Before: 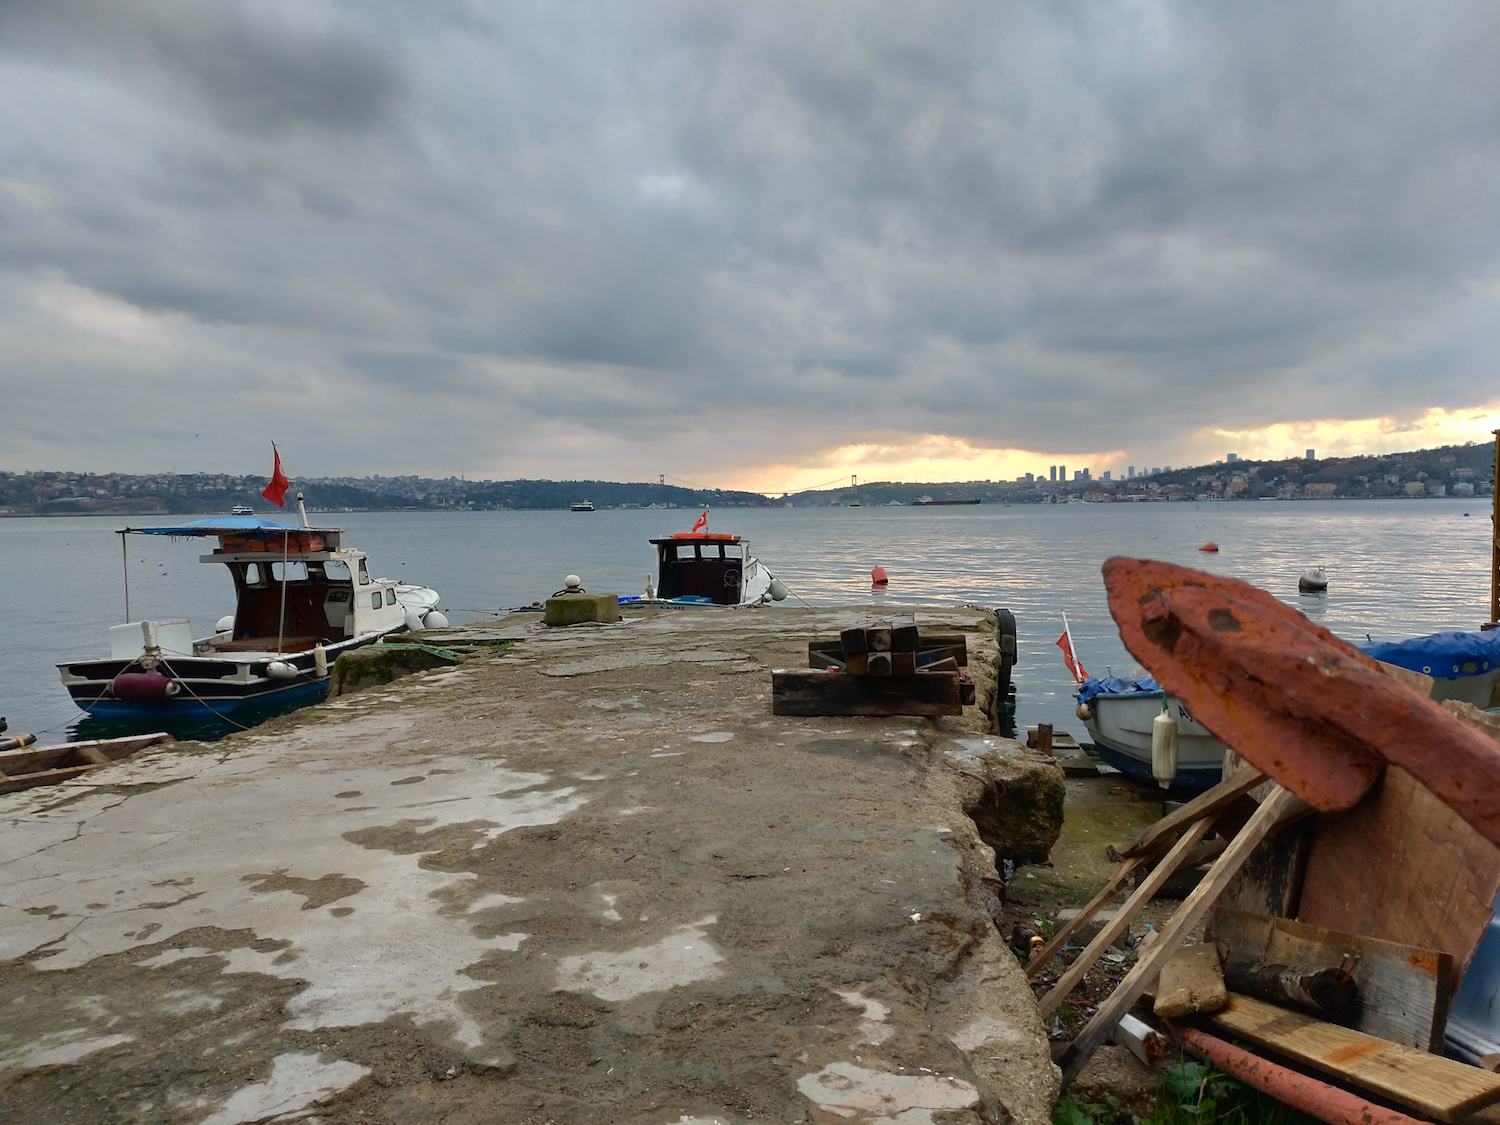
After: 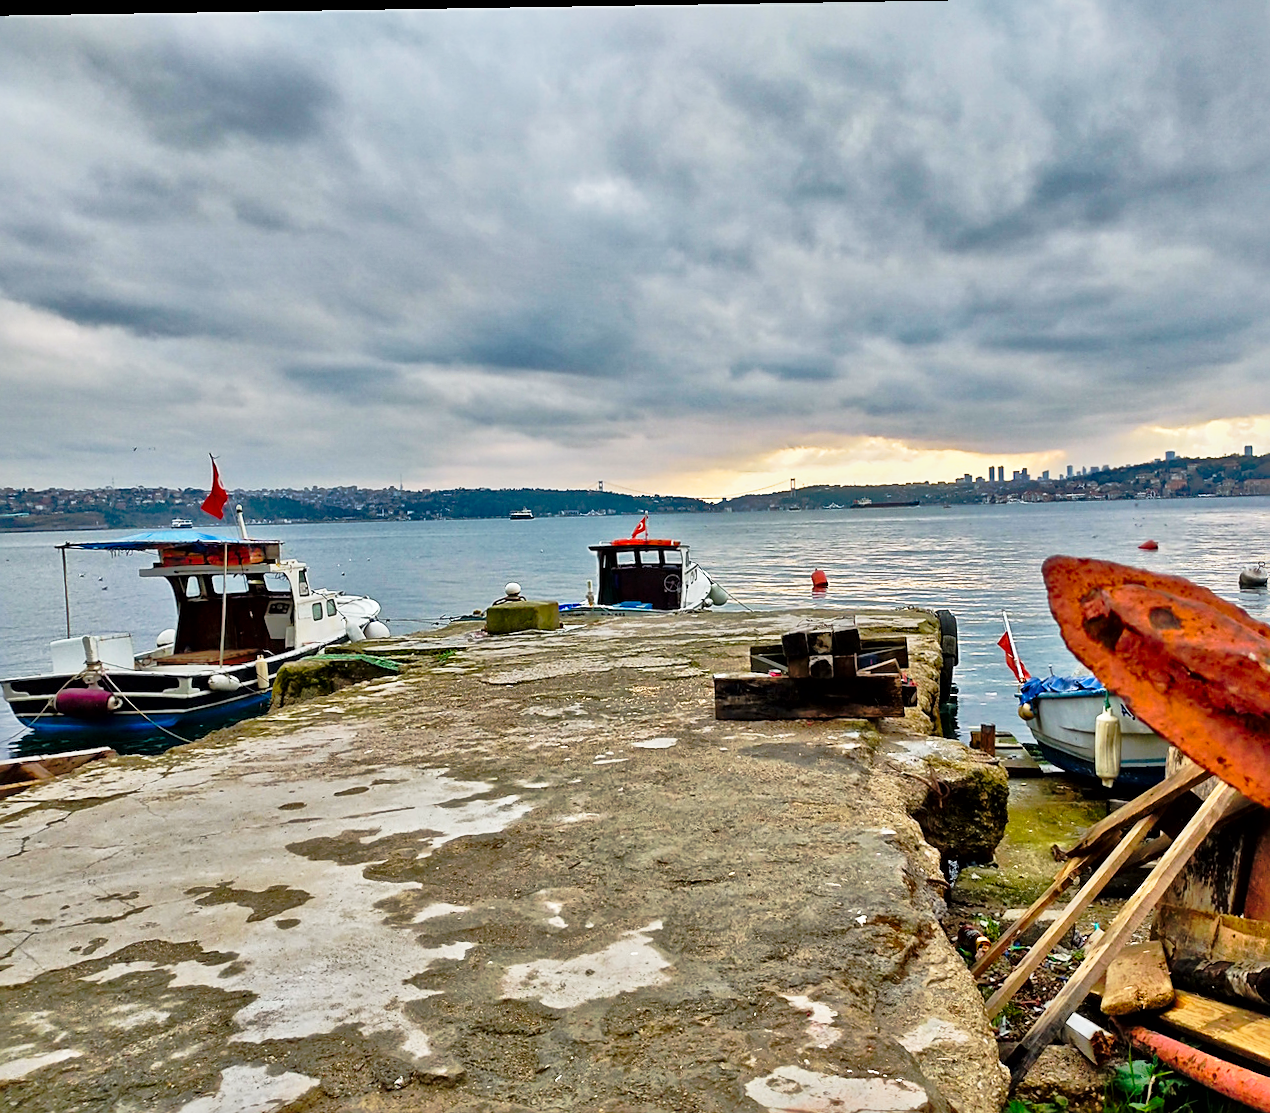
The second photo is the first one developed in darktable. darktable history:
local contrast: mode bilateral grid, contrast 21, coarseness 19, detail 163%, midtone range 0.2
sharpen: on, module defaults
shadows and highlights: soften with gaussian
exposure: compensate exposure bias true, compensate highlight preservation false
tone curve: curves: ch0 [(0, 0) (0.081, 0.044) (0.192, 0.125) (0.283, 0.238) (0.416, 0.449) (0.495, 0.524) (0.661, 0.756) (0.788, 0.87) (1, 0.951)]; ch1 [(0, 0) (0.161, 0.092) (0.35, 0.33) (0.392, 0.392) (0.427, 0.426) (0.479, 0.472) (0.505, 0.497) (0.521, 0.524) (0.567, 0.56) (0.583, 0.592) (0.625, 0.627) (0.678, 0.733) (1, 1)]; ch2 [(0, 0) (0.346, 0.362) (0.404, 0.427) (0.502, 0.499) (0.531, 0.523) (0.544, 0.561) (0.58, 0.59) (0.629, 0.642) (0.717, 0.678) (1, 1)], preserve colors none
crop and rotate: angle 0.915°, left 4.544%, top 0.584%, right 11.72%, bottom 2.47%
color balance rgb: perceptual saturation grading › global saturation 18.008%, global vibrance 20%
tone equalizer: -7 EV 0.163 EV, -6 EV 0.629 EV, -5 EV 1.13 EV, -4 EV 1.29 EV, -3 EV 1.18 EV, -2 EV 0.6 EV, -1 EV 0.159 EV
